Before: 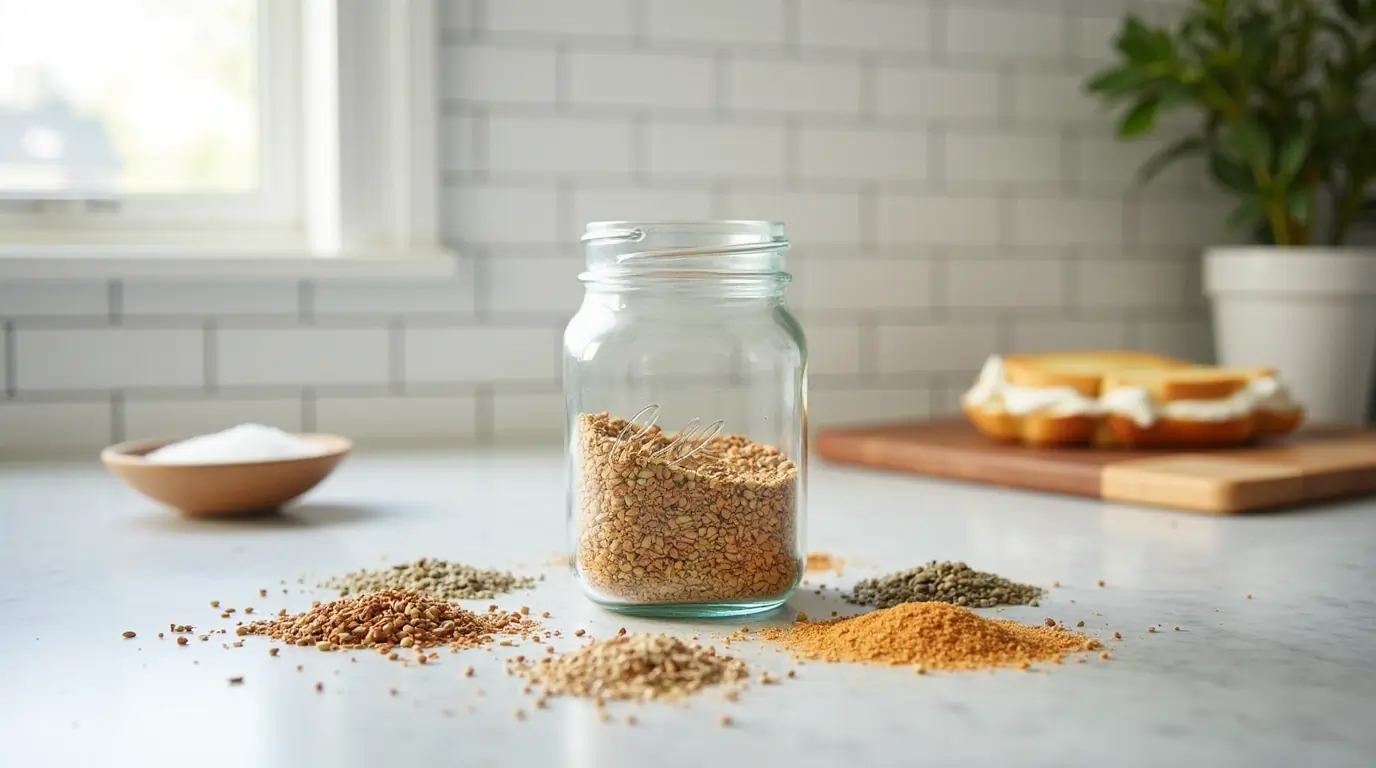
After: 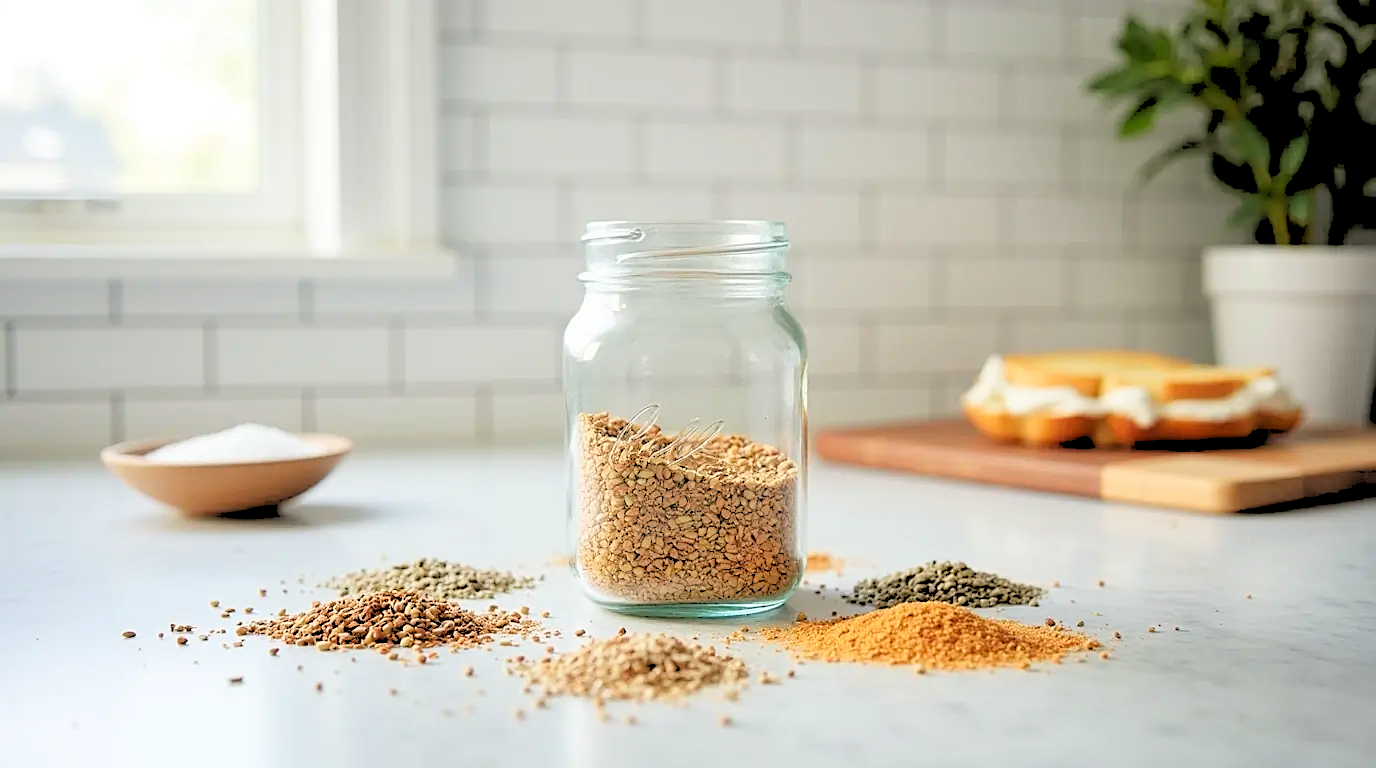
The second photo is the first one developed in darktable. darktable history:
sharpen: radius 1.967
rgb levels: levels [[0.027, 0.429, 0.996], [0, 0.5, 1], [0, 0.5, 1]]
